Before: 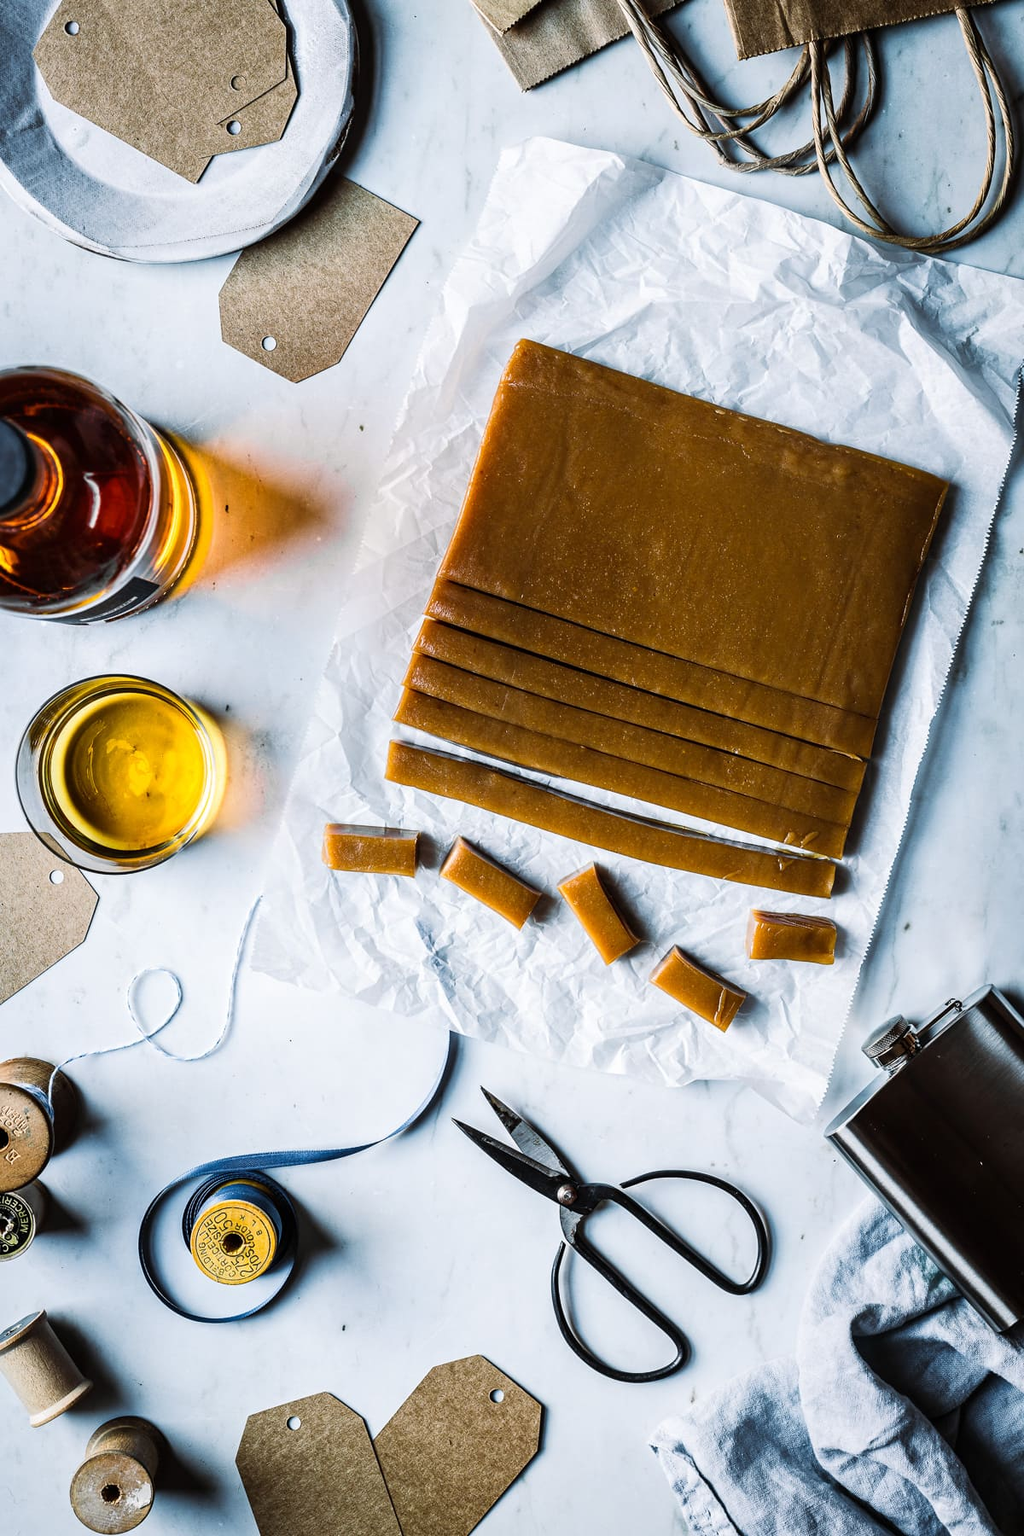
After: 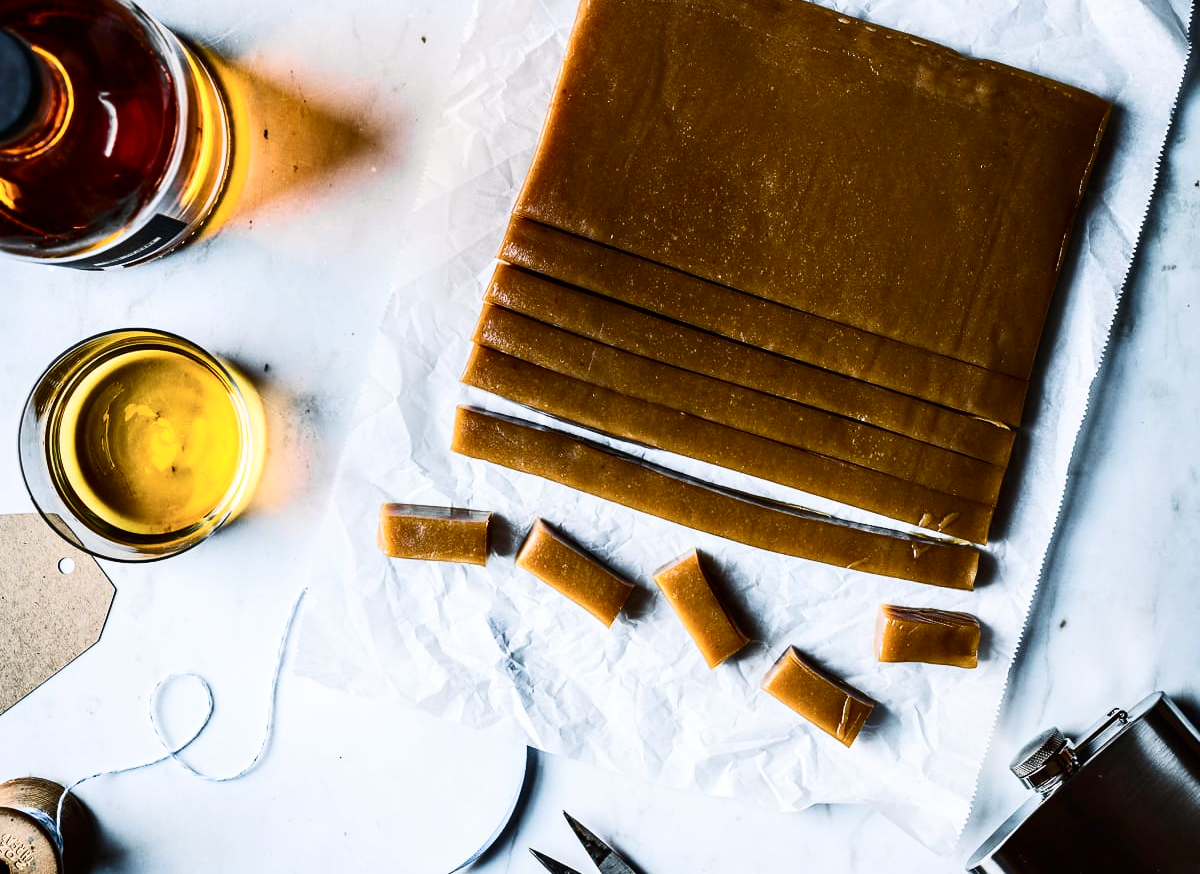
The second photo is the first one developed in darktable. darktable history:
base curve: curves: ch0 [(0, 0) (0.303, 0.277) (1, 1)]
tone equalizer: edges refinement/feathering 500, mask exposure compensation -1.57 EV, preserve details no
crop and rotate: top 25.716%, bottom 25.699%
contrast brightness saturation: contrast 0.27
